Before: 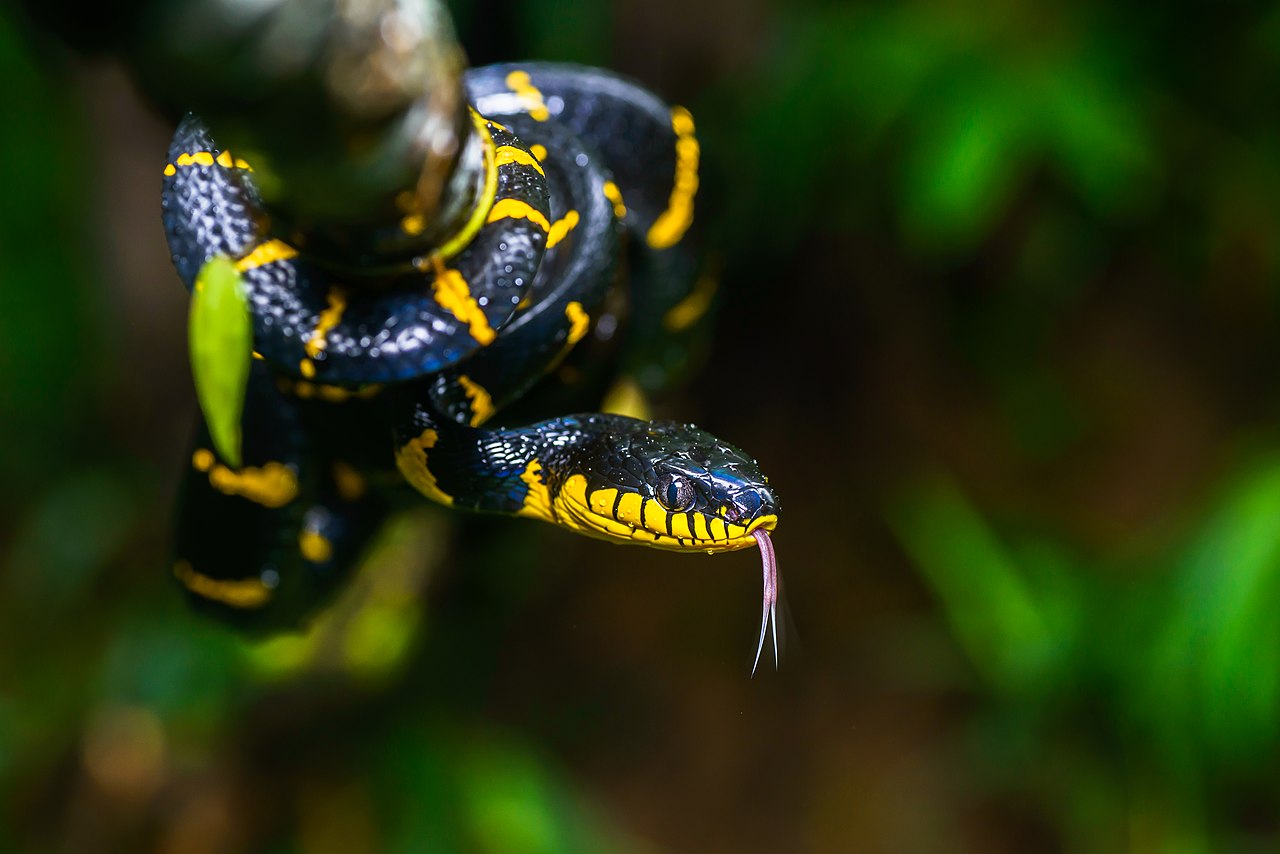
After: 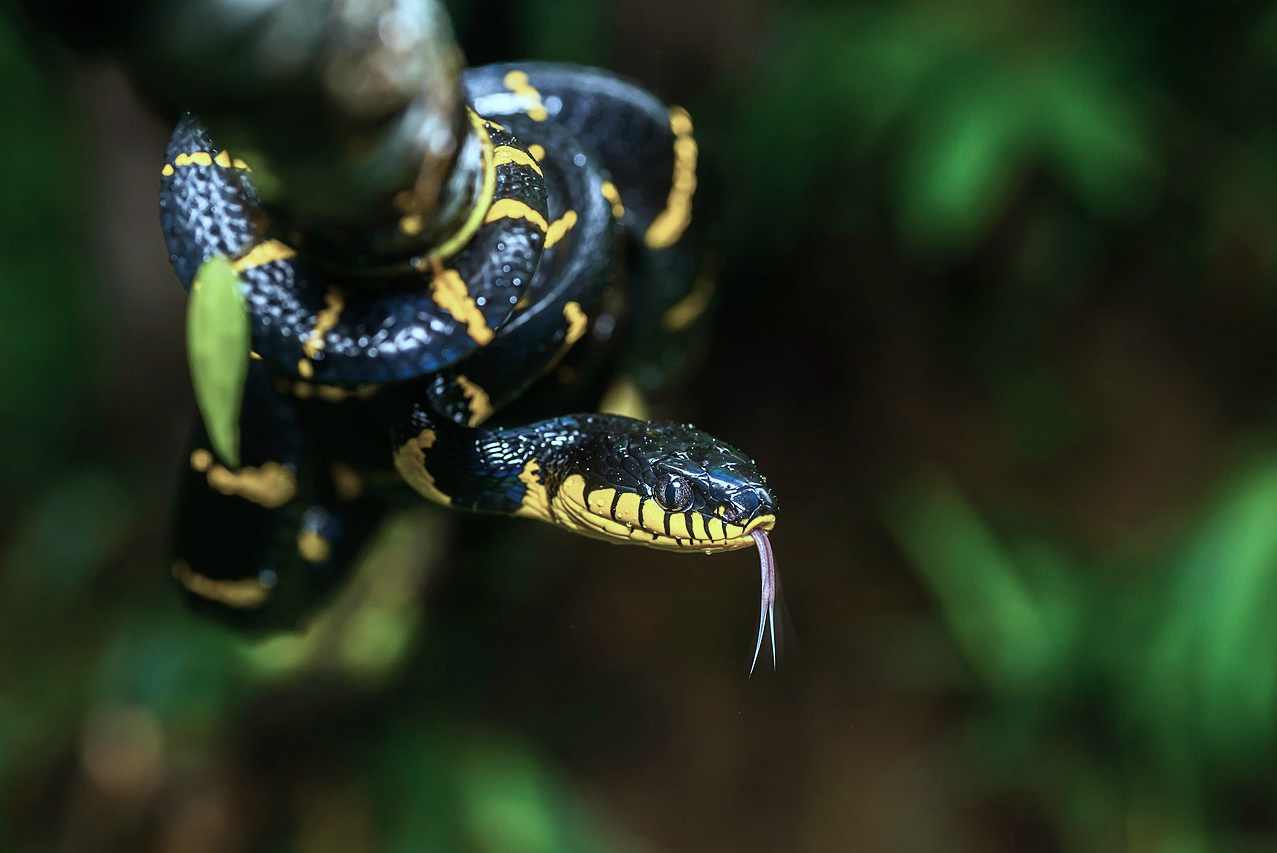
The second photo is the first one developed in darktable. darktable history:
color correction: highlights a* -13.13, highlights b* -17.81, saturation 0.697
crop: left 0.178%
